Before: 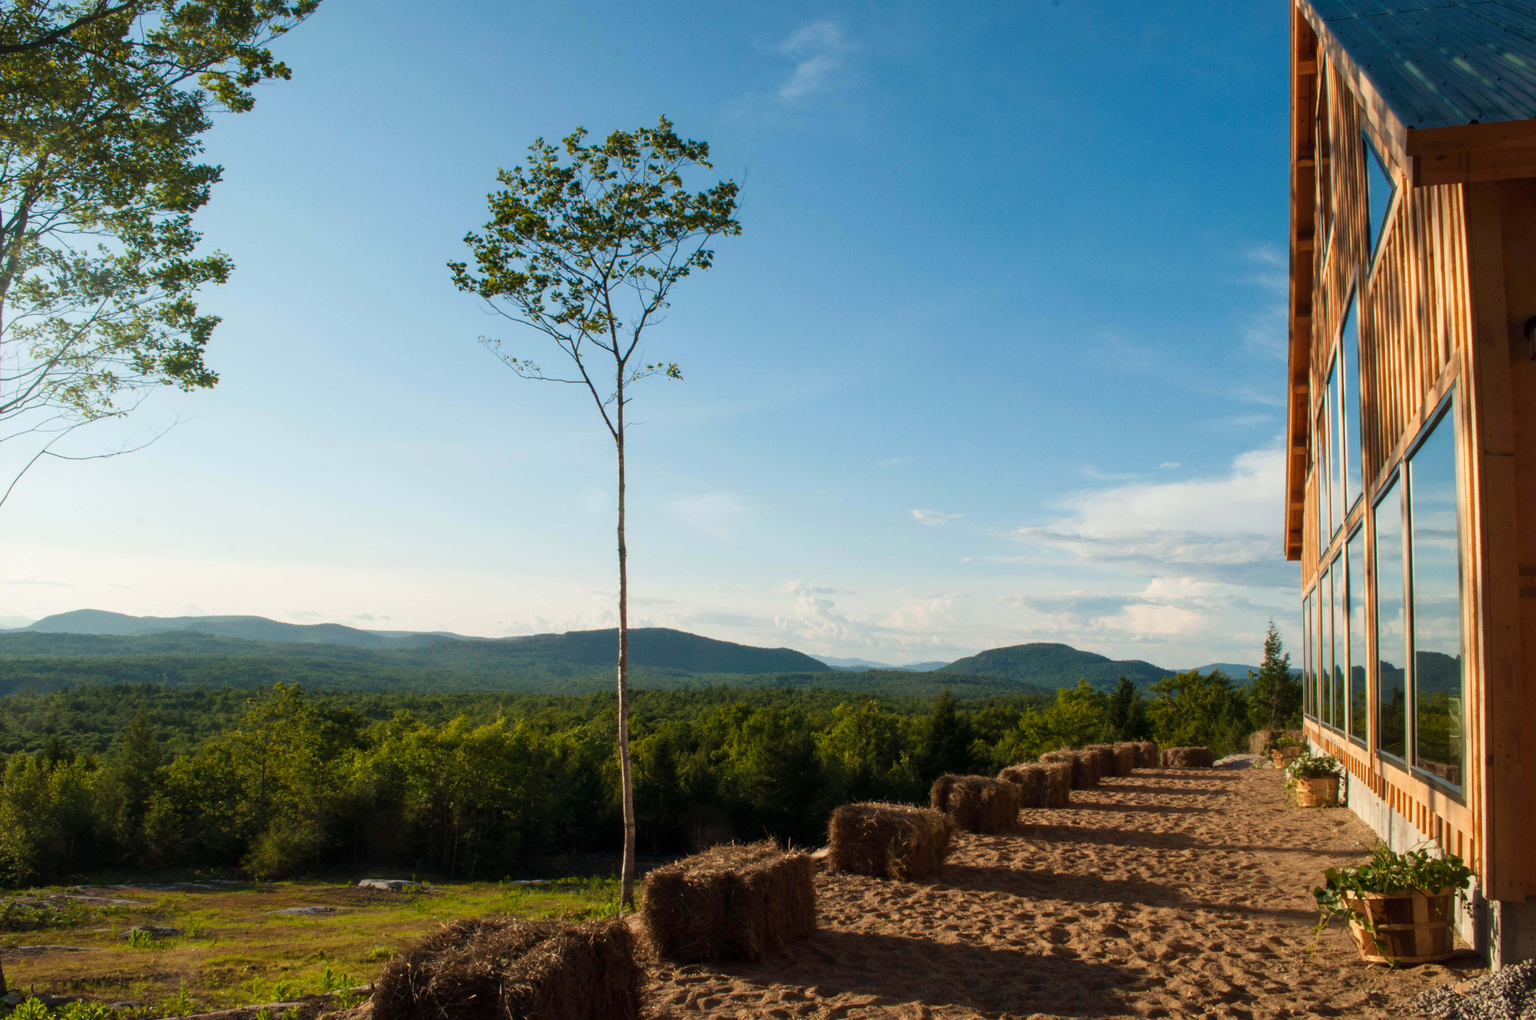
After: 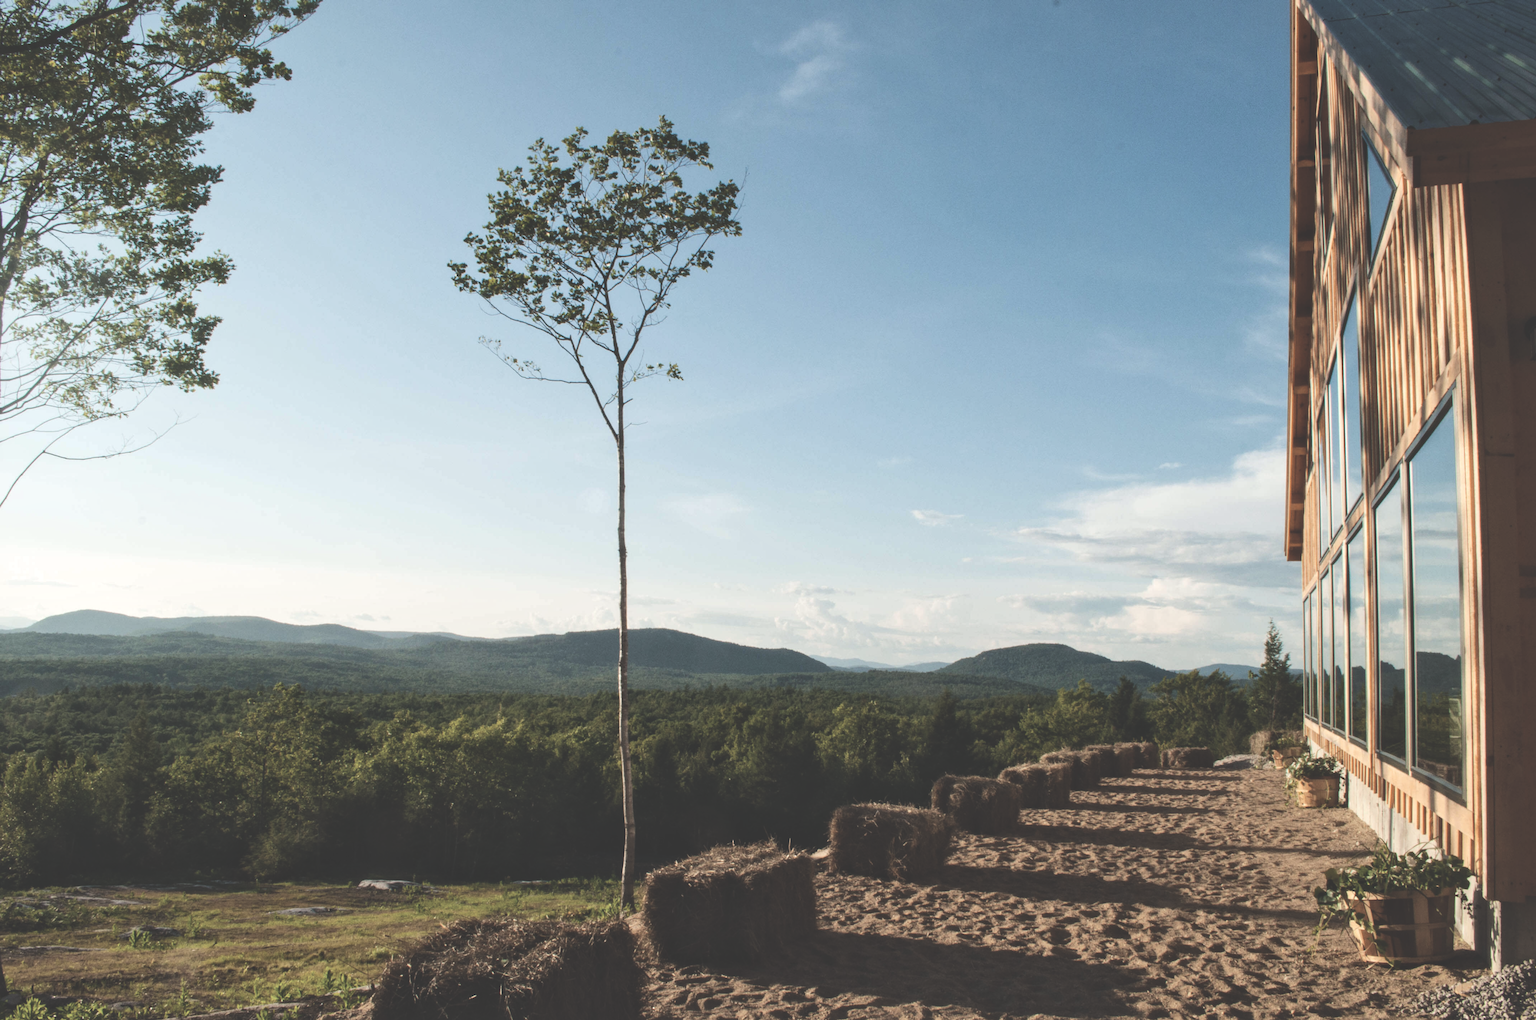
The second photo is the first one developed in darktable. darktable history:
local contrast: mode bilateral grid, contrast 20, coarseness 50, detail 120%, midtone range 0.2
contrast brightness saturation: contrast -0.26, saturation -0.43
tone equalizer: -8 EV -1.08 EV, -7 EV -1.01 EV, -6 EV -0.867 EV, -5 EV -0.578 EV, -3 EV 0.578 EV, -2 EV 0.867 EV, -1 EV 1.01 EV, +0 EV 1.08 EV, edges refinement/feathering 500, mask exposure compensation -1.57 EV, preserve details no
color balance: lift [1.01, 1, 1, 1], gamma [1.097, 1, 1, 1], gain [0.85, 1, 1, 1]
